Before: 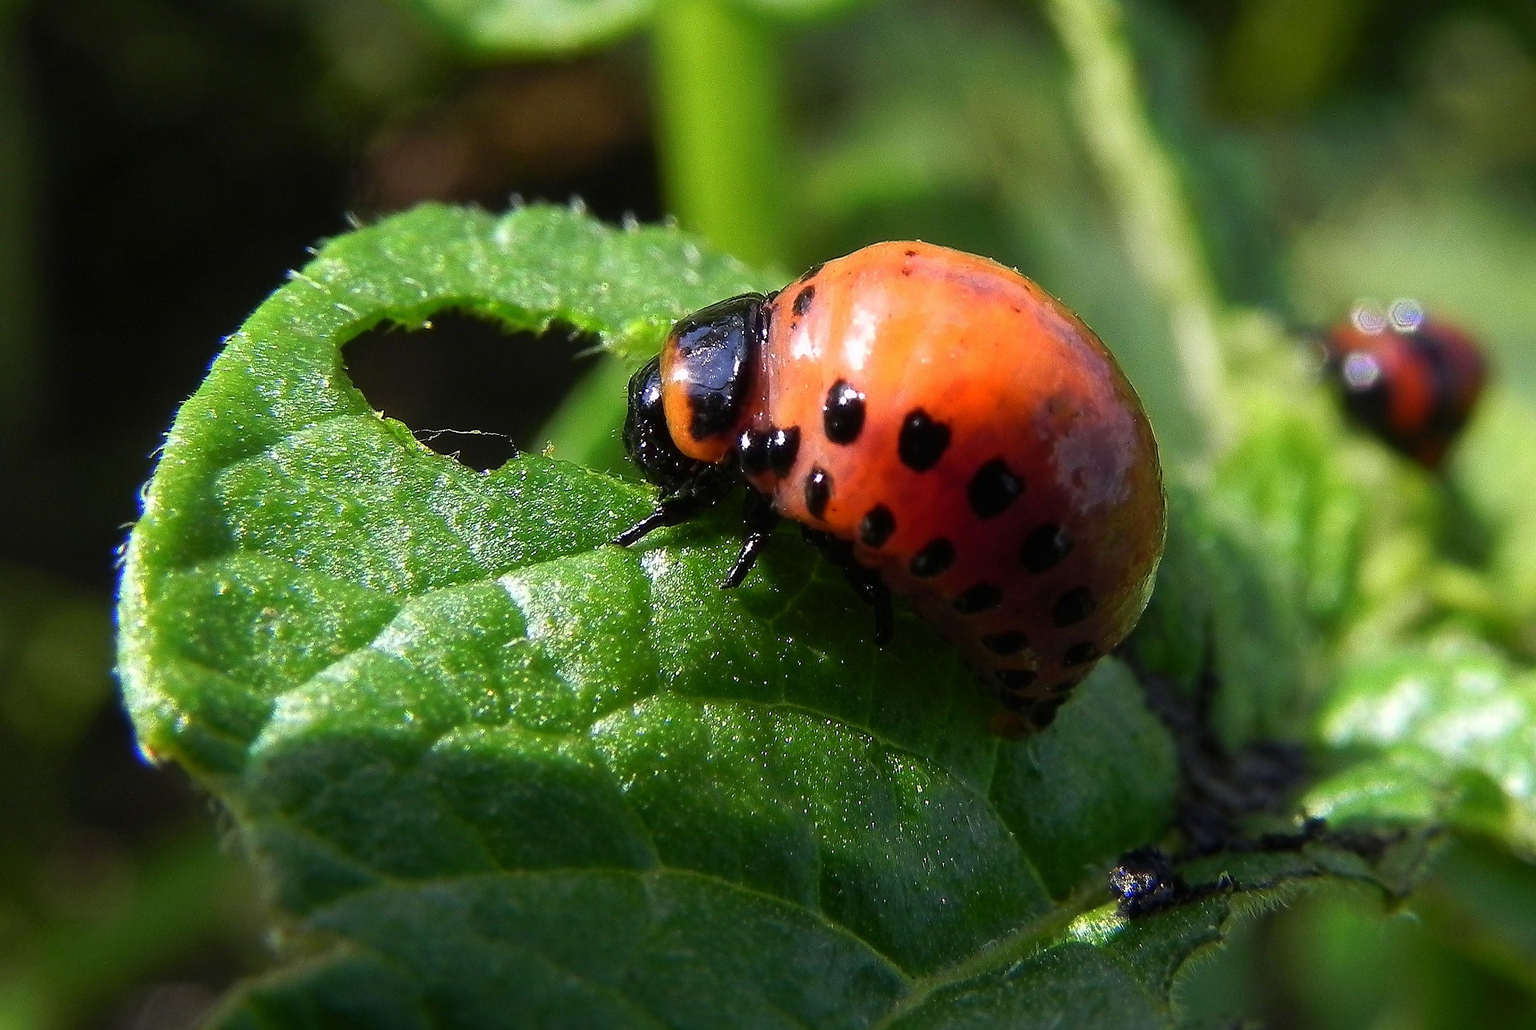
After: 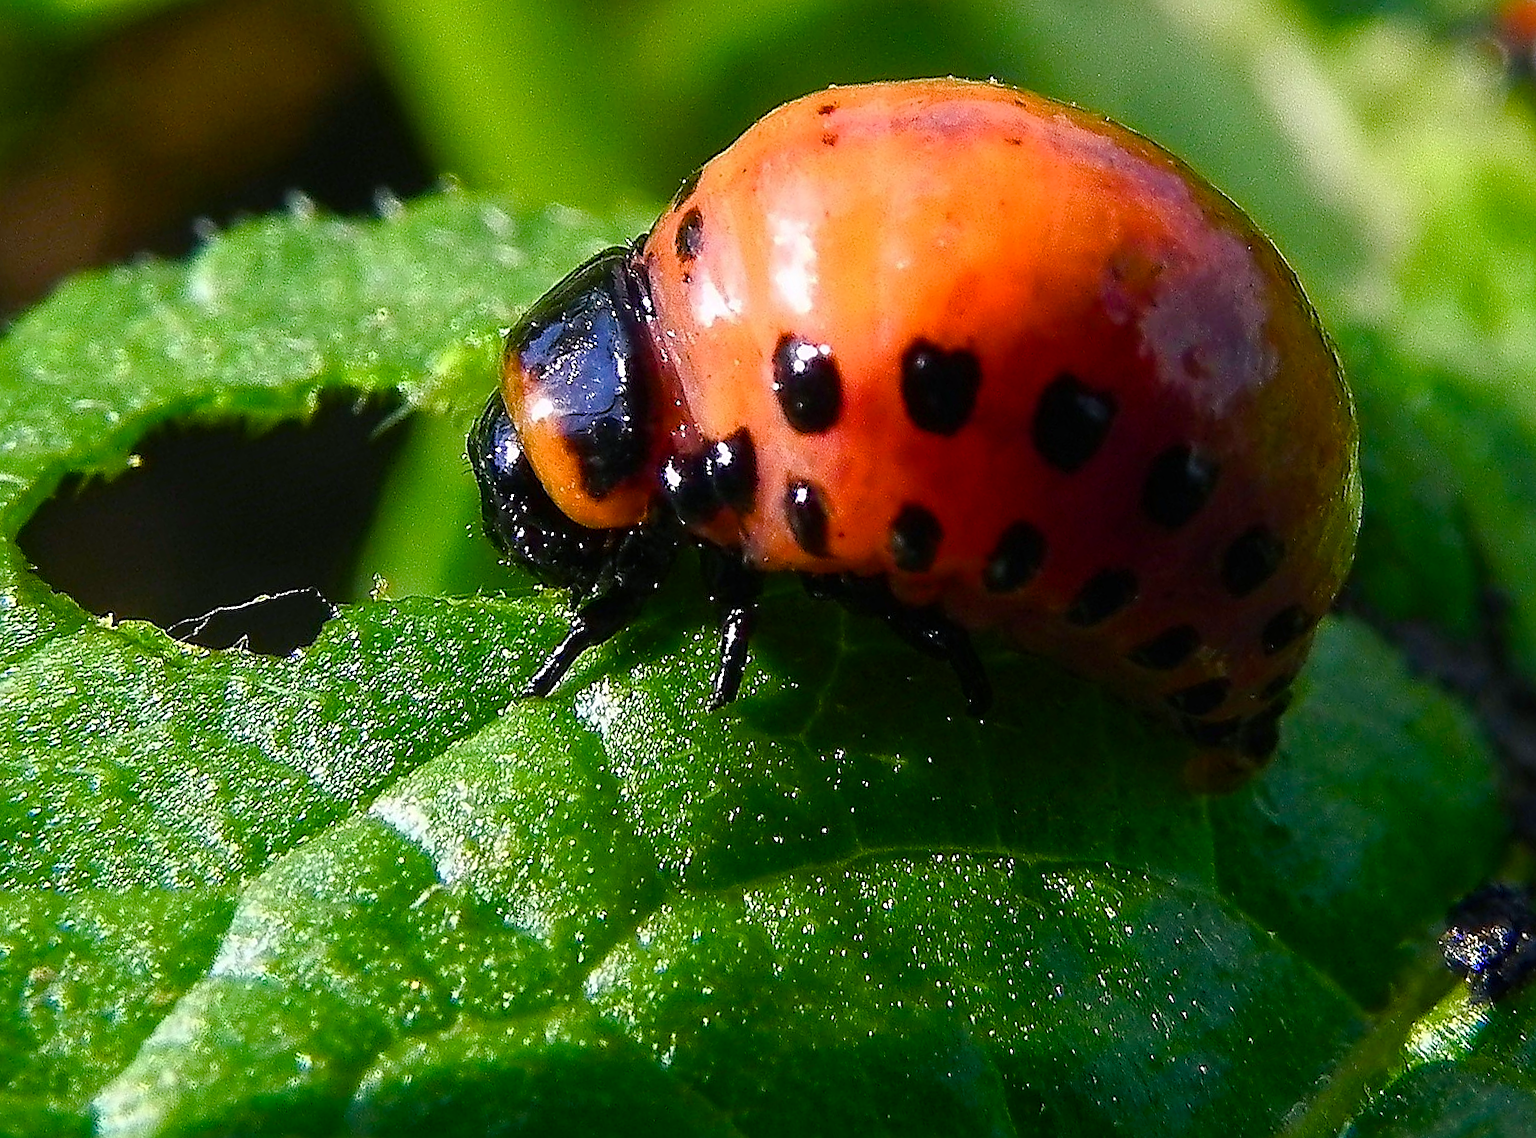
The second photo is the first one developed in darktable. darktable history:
crop and rotate: angle 18.51°, left 6.753%, right 3.8%, bottom 1.155%
sharpen: on, module defaults
color balance rgb: shadows lift › chroma 2.036%, shadows lift › hue 215.88°, perceptual saturation grading › global saturation 0.847%, perceptual saturation grading › highlights -17.053%, perceptual saturation grading › mid-tones 32.711%, perceptual saturation grading › shadows 50.515%, global vibrance 23.57%
